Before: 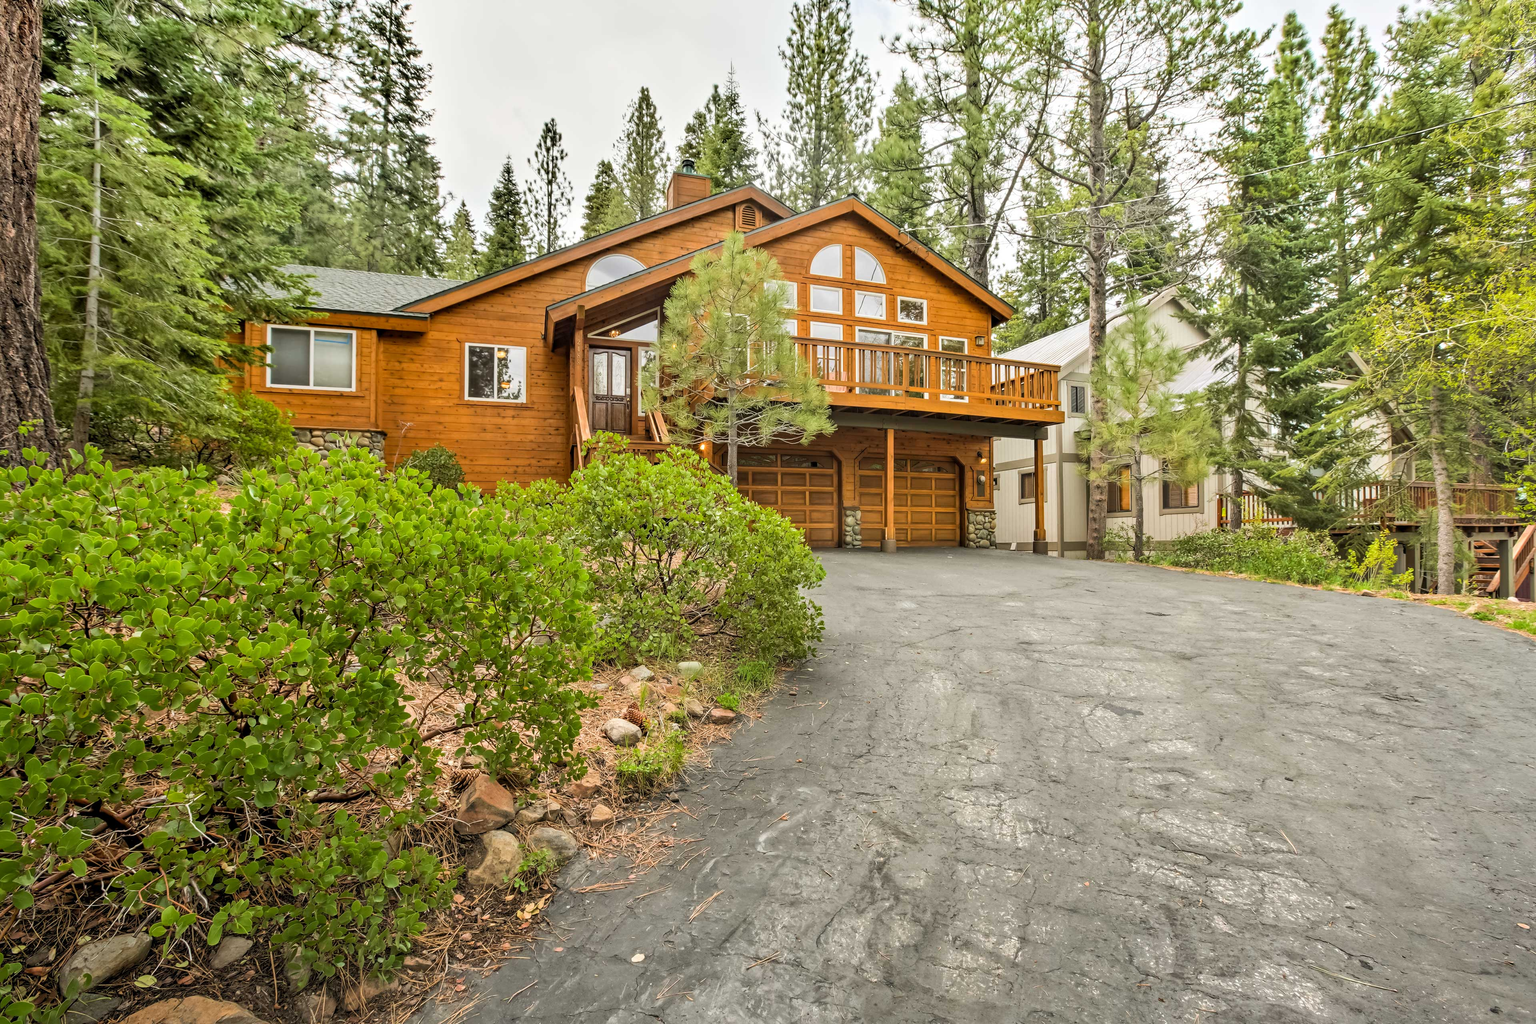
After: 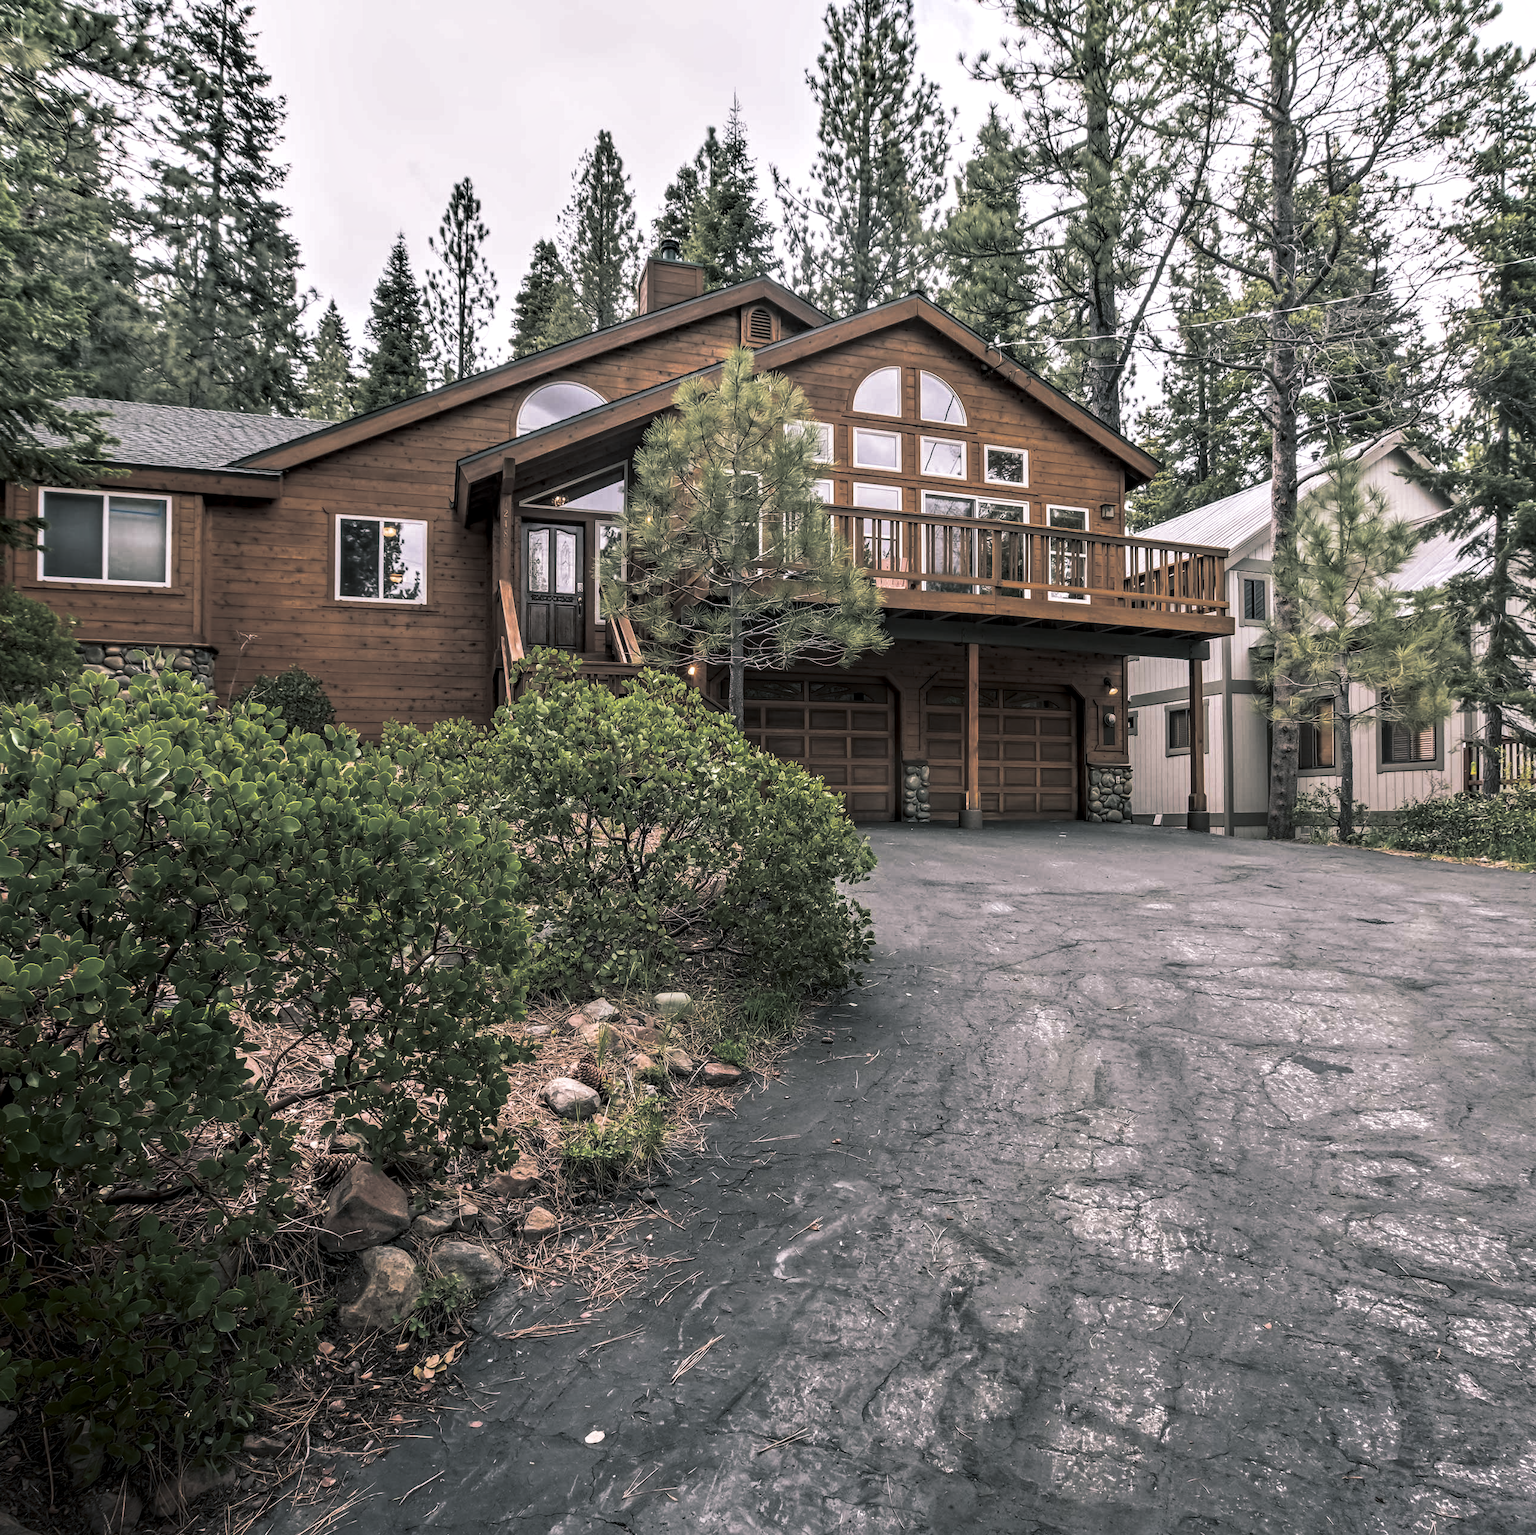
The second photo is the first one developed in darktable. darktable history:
rgb curve: curves: ch0 [(0, 0) (0.415, 0.237) (1, 1)]
contrast brightness saturation: contrast 0.06, brightness -0.01, saturation -0.23
crop and rotate: left 15.754%, right 17.579%
white balance: red 1.066, blue 1.119
split-toning: shadows › hue 201.6°, shadows › saturation 0.16, highlights › hue 50.4°, highlights › saturation 0.2, balance -49.9
local contrast: on, module defaults
shadows and highlights: shadows -70, highlights 35, soften with gaussian
